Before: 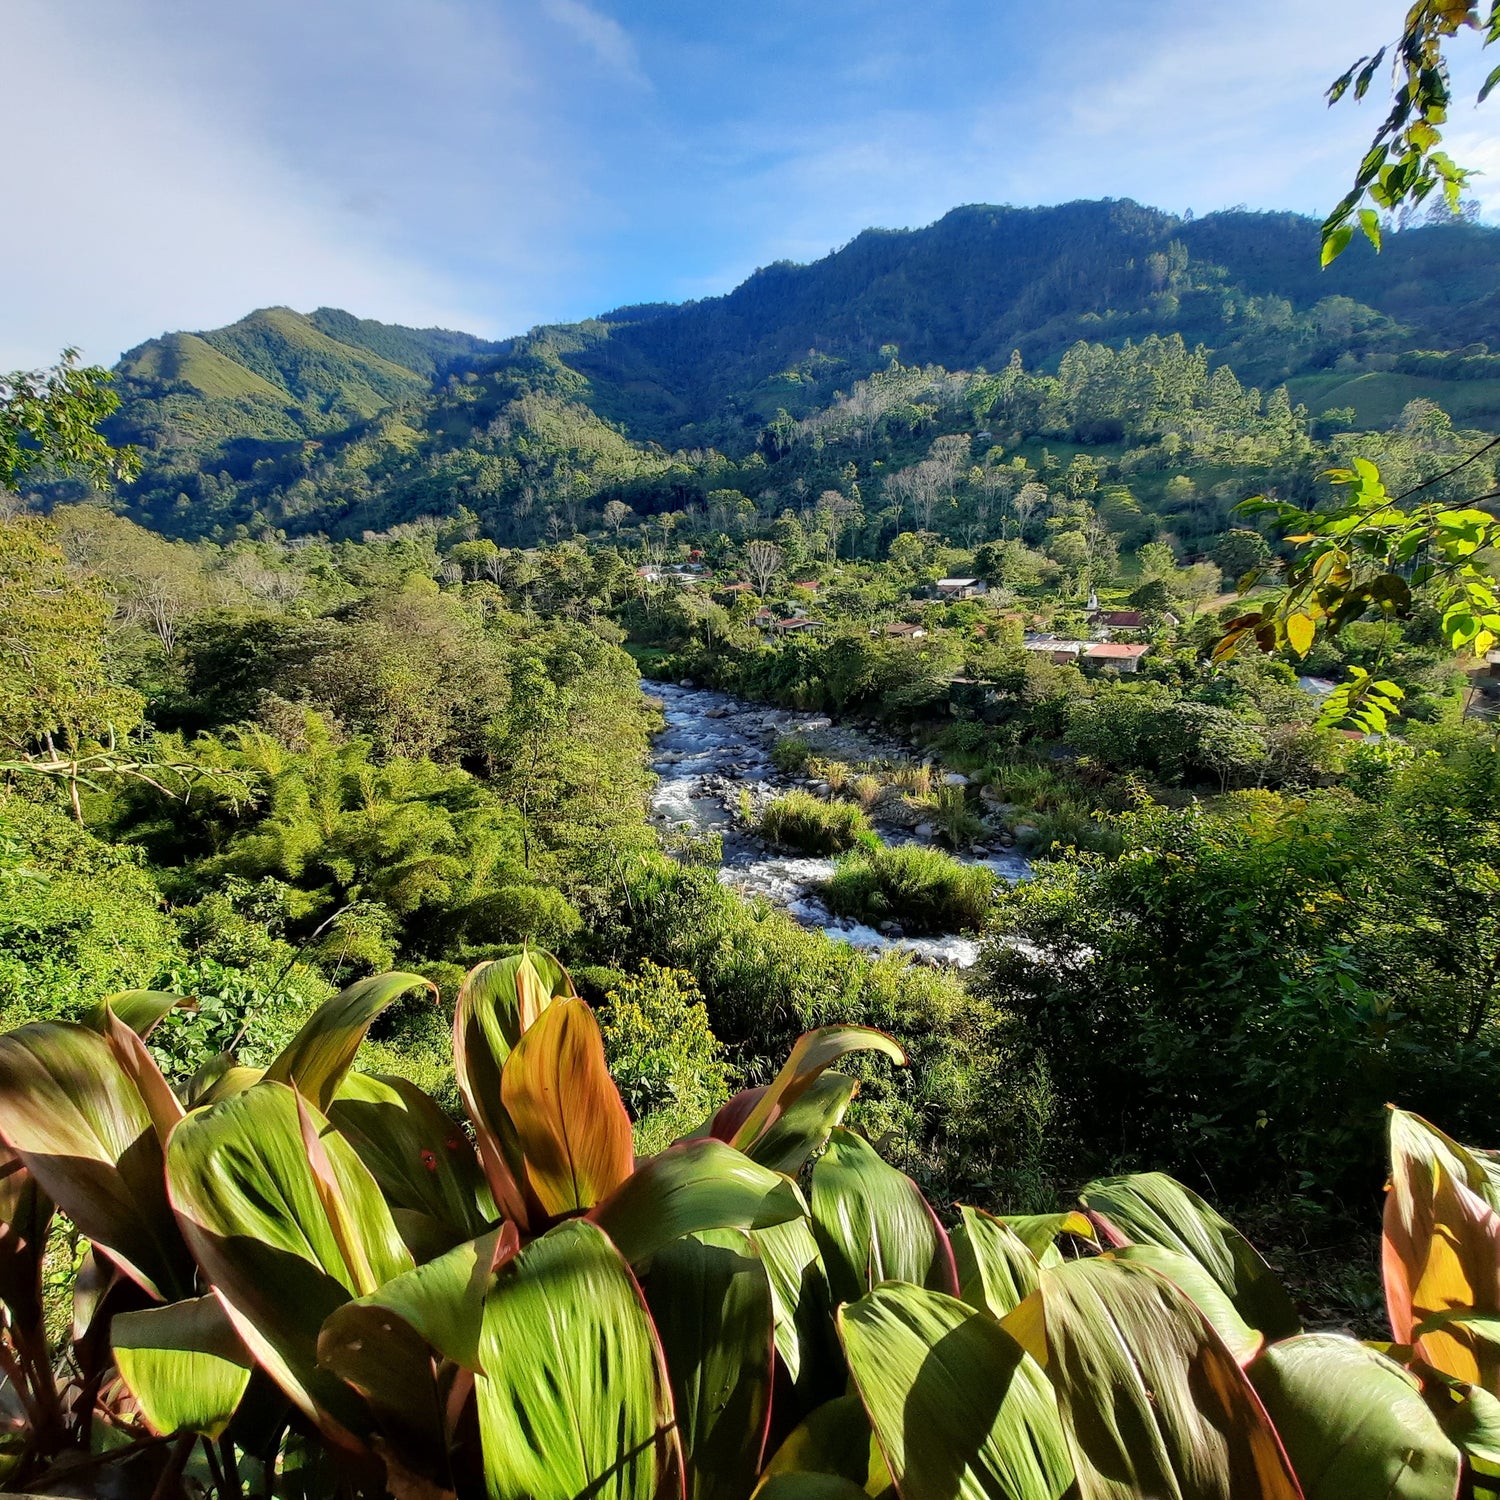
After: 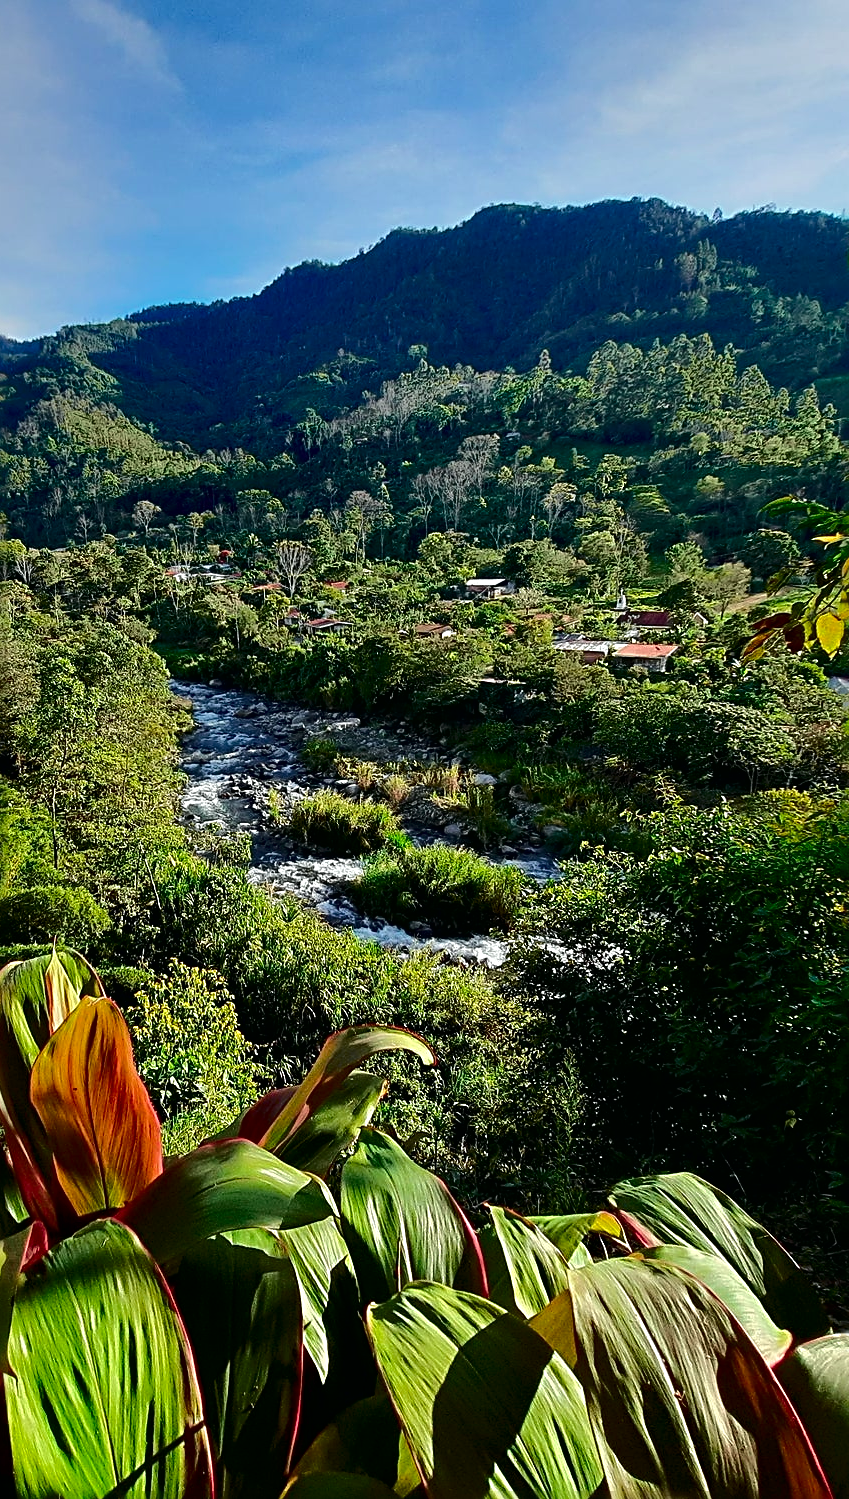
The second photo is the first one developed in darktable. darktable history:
sharpen: radius 3.025, amount 0.757
tone curve: curves: ch0 [(0, 0.003) (0.211, 0.174) (0.482, 0.519) (0.843, 0.821) (0.992, 0.971)]; ch1 [(0, 0) (0.276, 0.206) (0.393, 0.364) (0.482, 0.477) (0.506, 0.5) (0.523, 0.523) (0.572, 0.592) (0.695, 0.767) (1, 1)]; ch2 [(0, 0) (0.438, 0.456) (0.498, 0.497) (0.536, 0.527) (0.562, 0.584) (0.619, 0.602) (0.698, 0.698) (1, 1)], color space Lab, independent channels, preserve colors none
crop: left 31.458%, top 0%, right 11.876%
contrast brightness saturation: brightness -0.2, saturation 0.08
exposure: exposure 0.014 EV, compensate highlight preservation false
